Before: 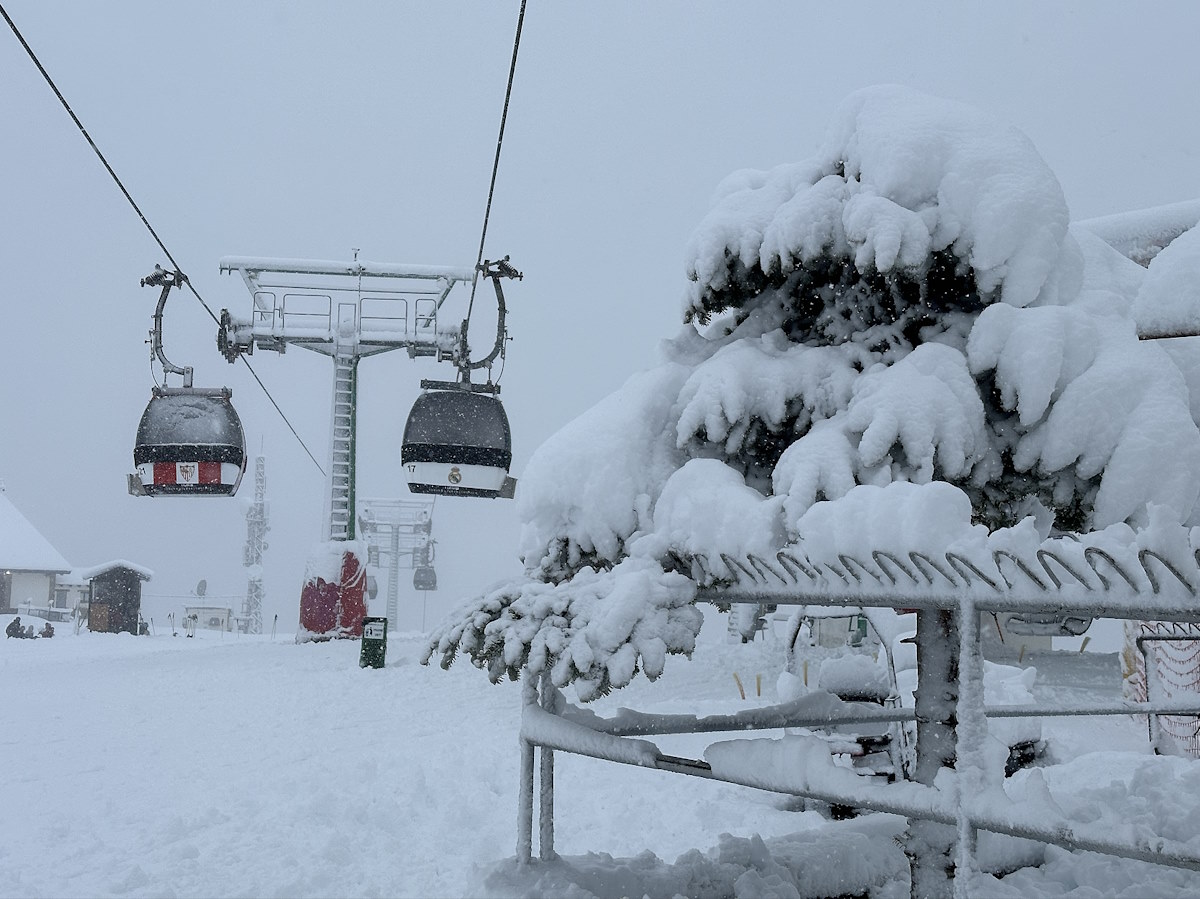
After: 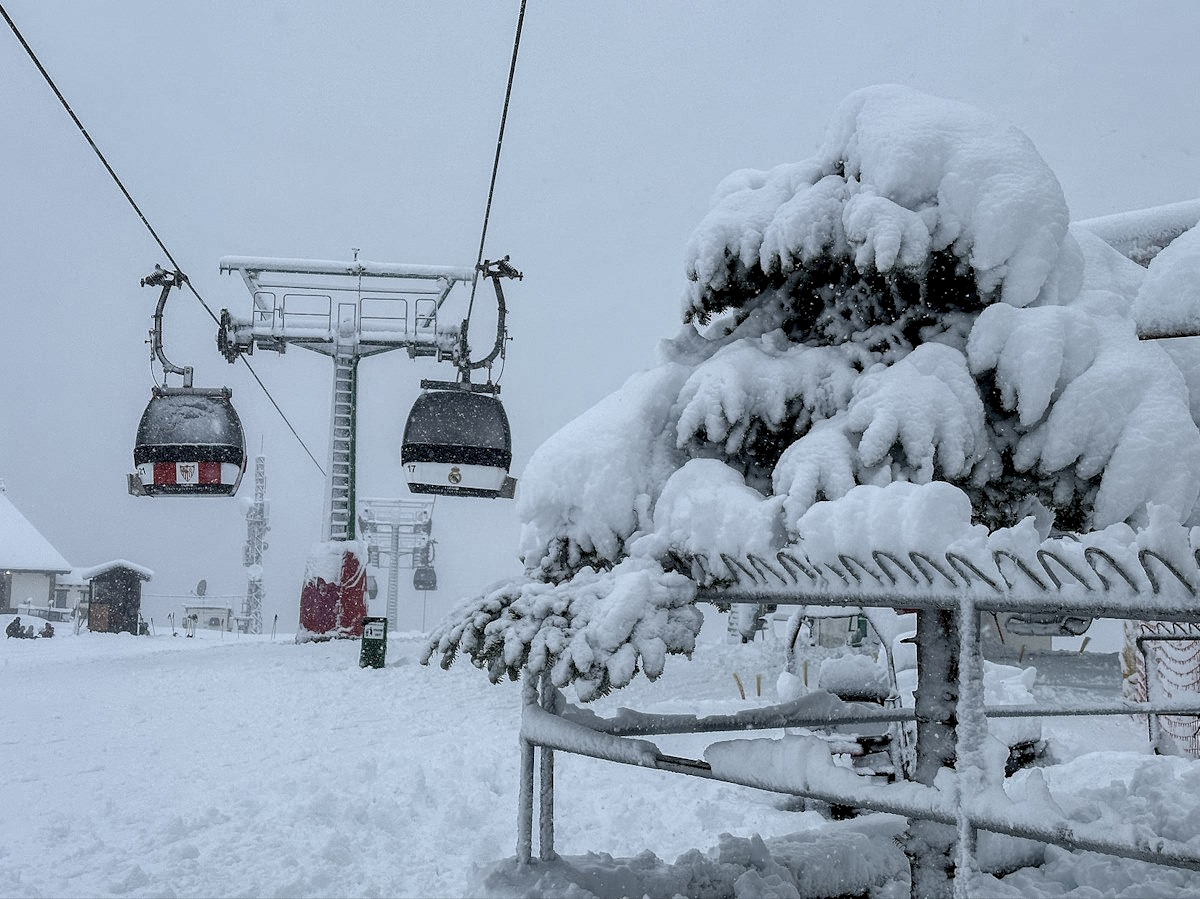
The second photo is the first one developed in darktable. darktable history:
local contrast: highlights 103%, shadows 102%, detail 200%, midtone range 0.2
